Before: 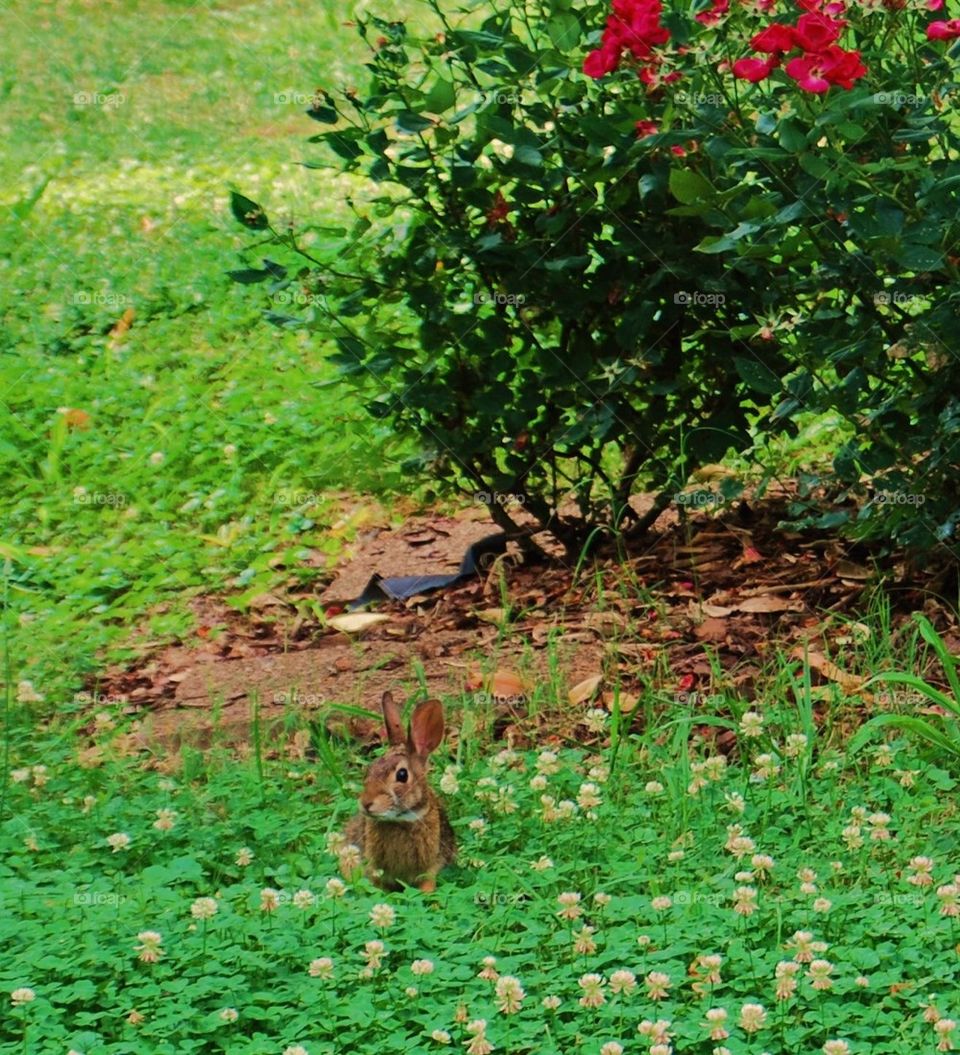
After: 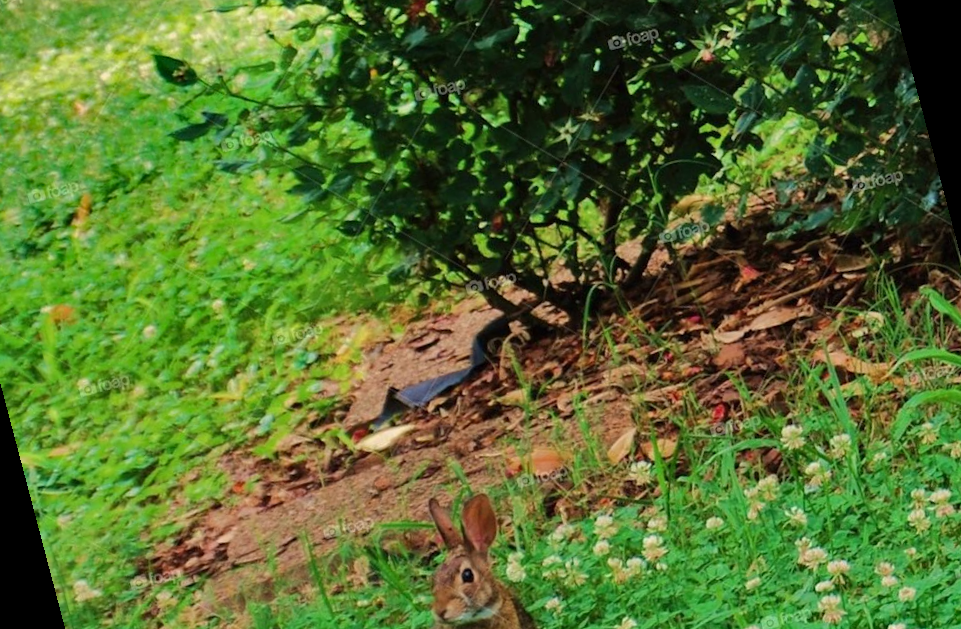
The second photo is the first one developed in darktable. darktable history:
rotate and perspective: rotation -14.8°, crop left 0.1, crop right 0.903, crop top 0.25, crop bottom 0.748
shadows and highlights: shadows 30.63, highlights -63.22, shadows color adjustment 98%, highlights color adjustment 58.61%, soften with gaussian
